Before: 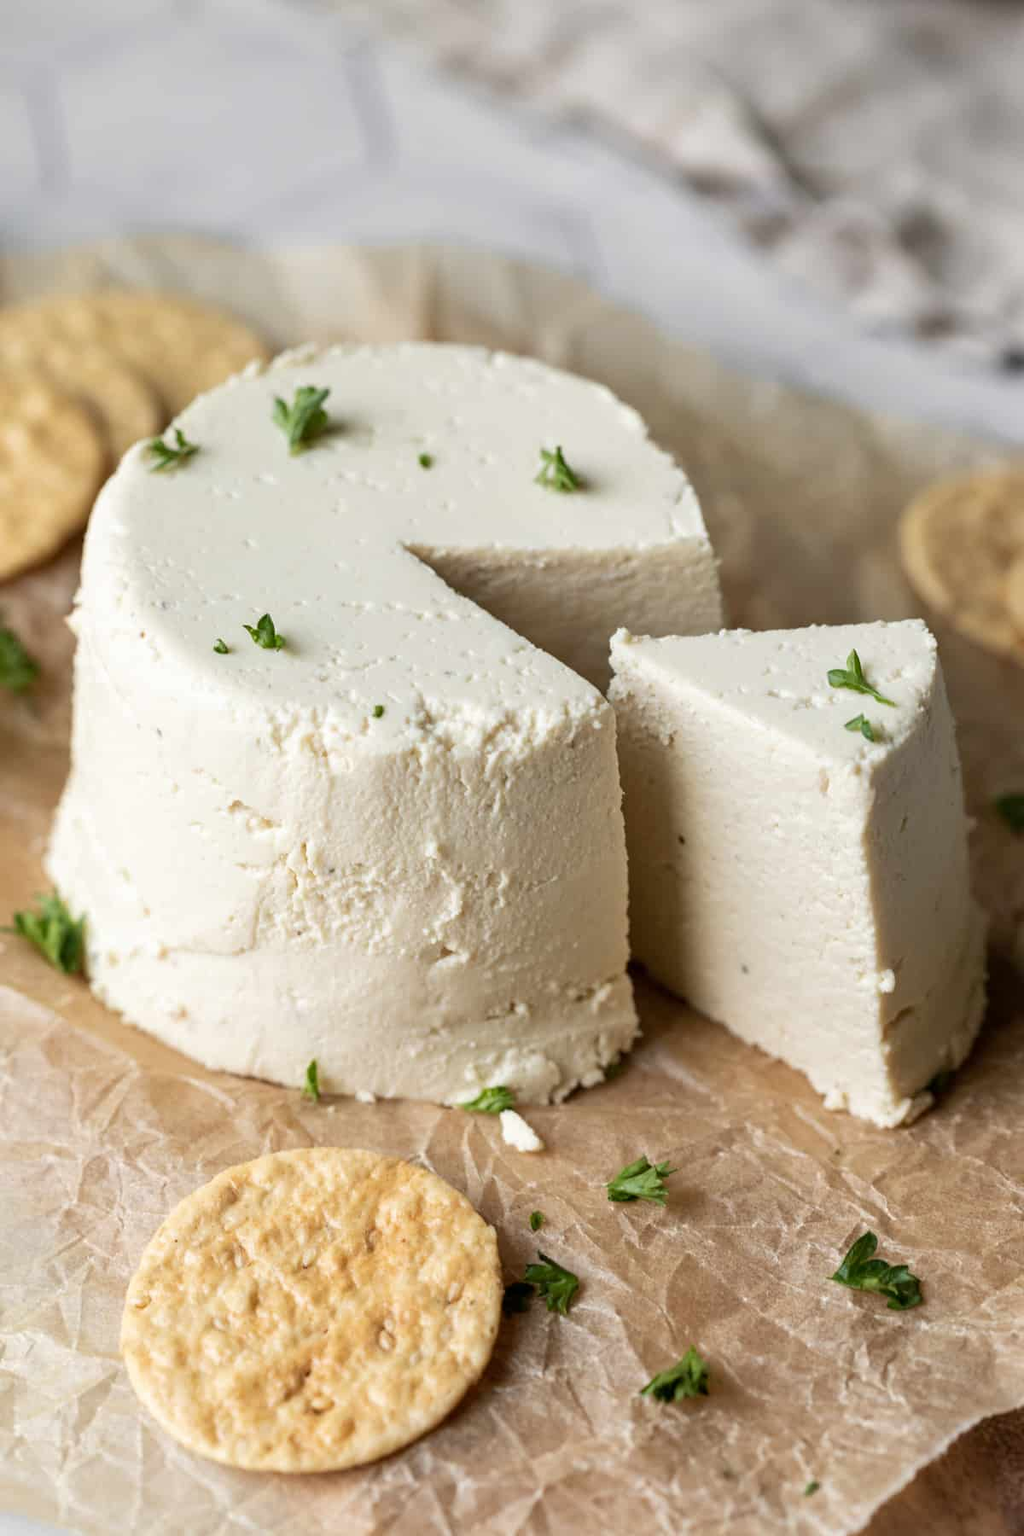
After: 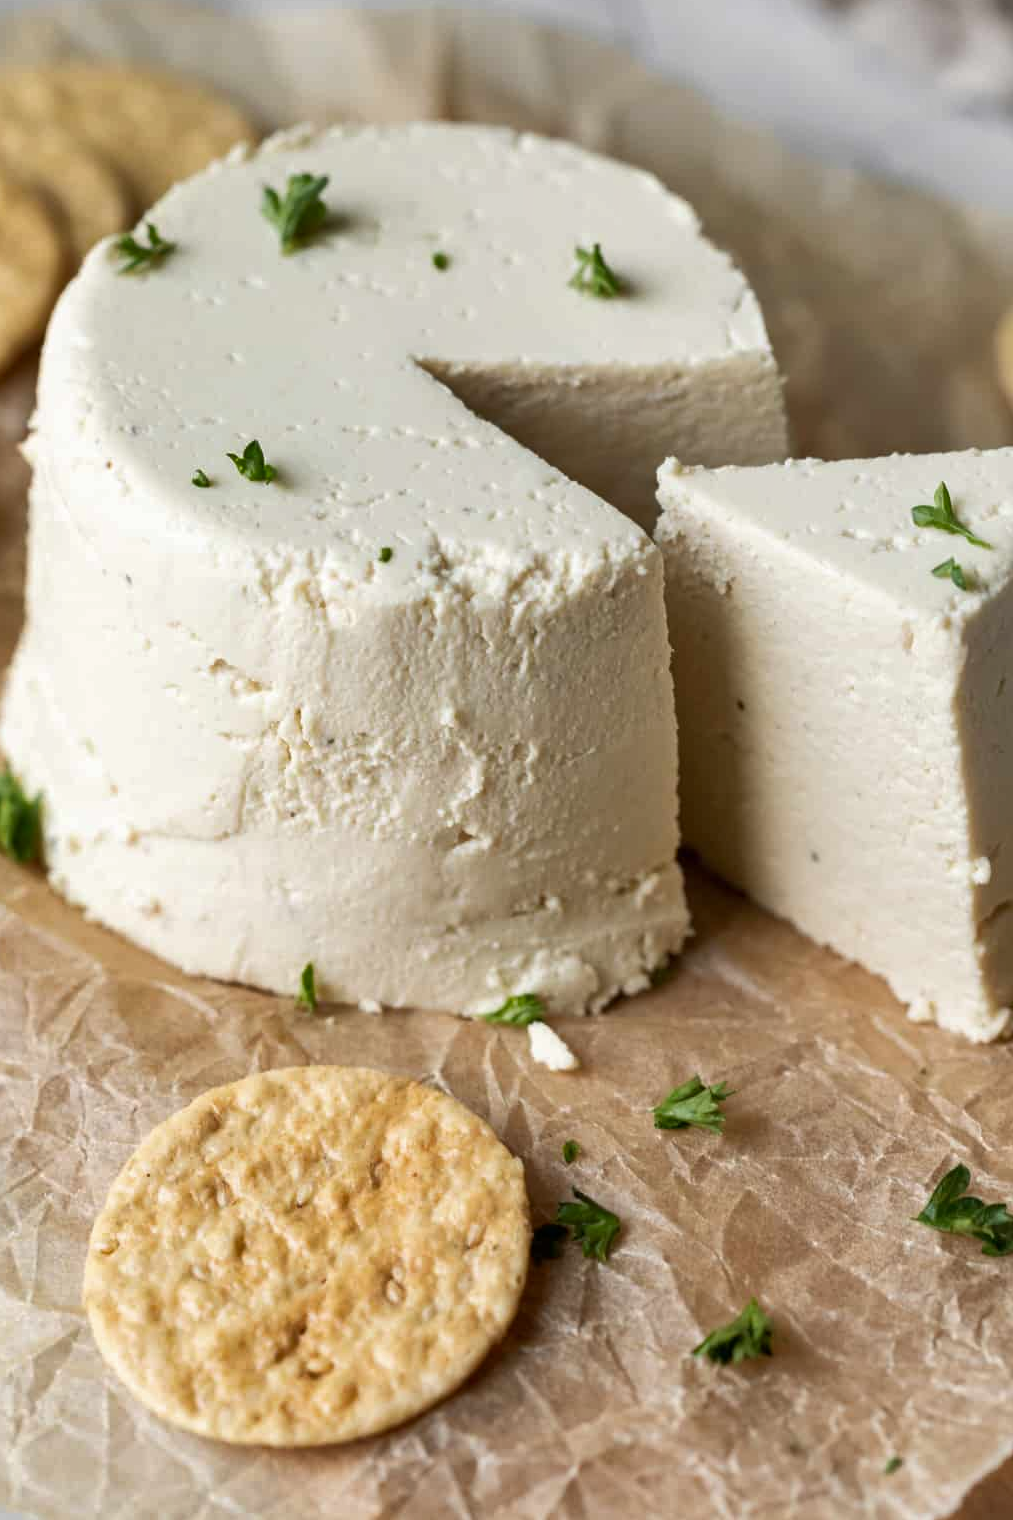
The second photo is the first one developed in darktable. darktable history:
crop and rotate: left 4.842%, top 15.51%, right 10.668%
shadows and highlights: radius 264.75, soften with gaussian
